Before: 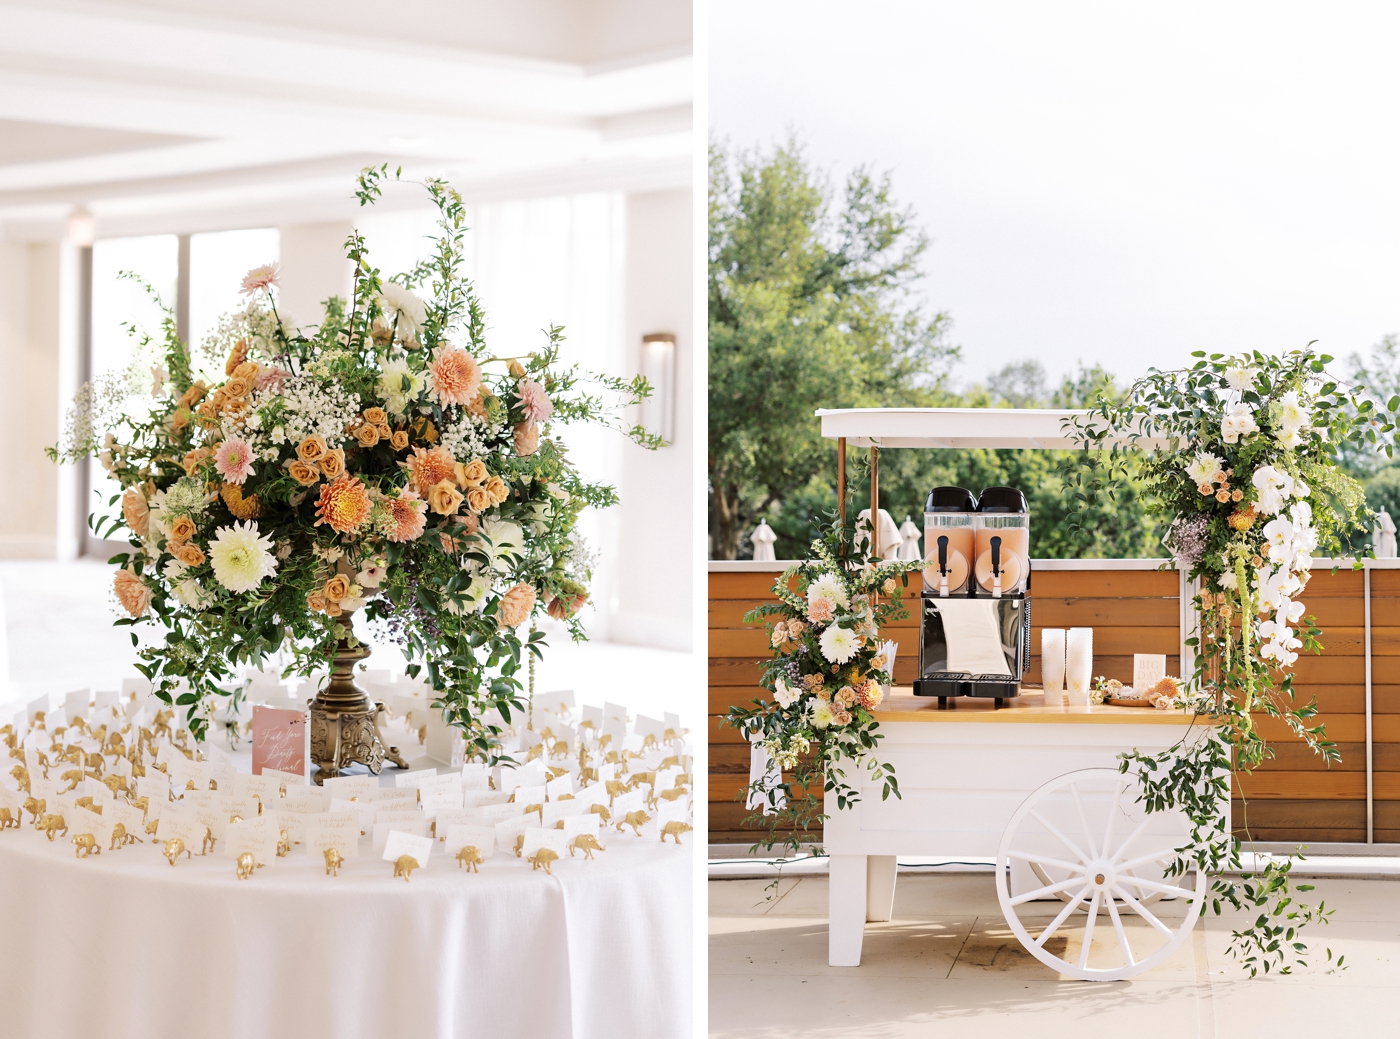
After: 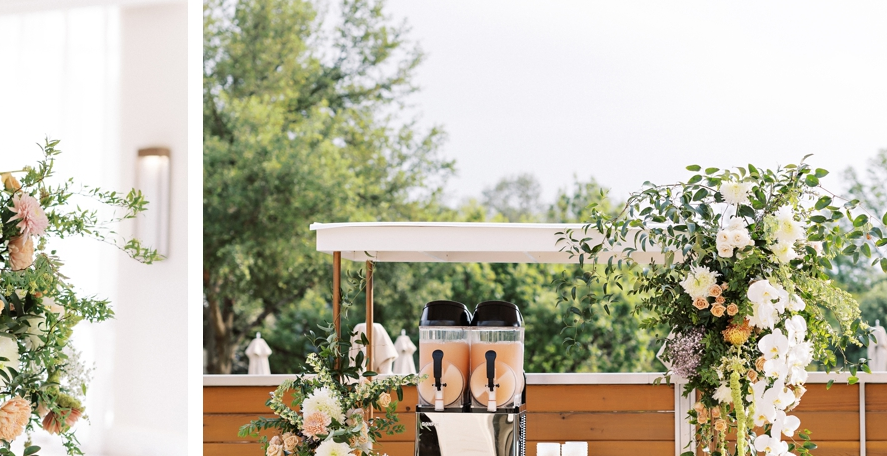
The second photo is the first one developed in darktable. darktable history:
crop: left 36.084%, top 17.957%, right 0.53%, bottom 38.096%
